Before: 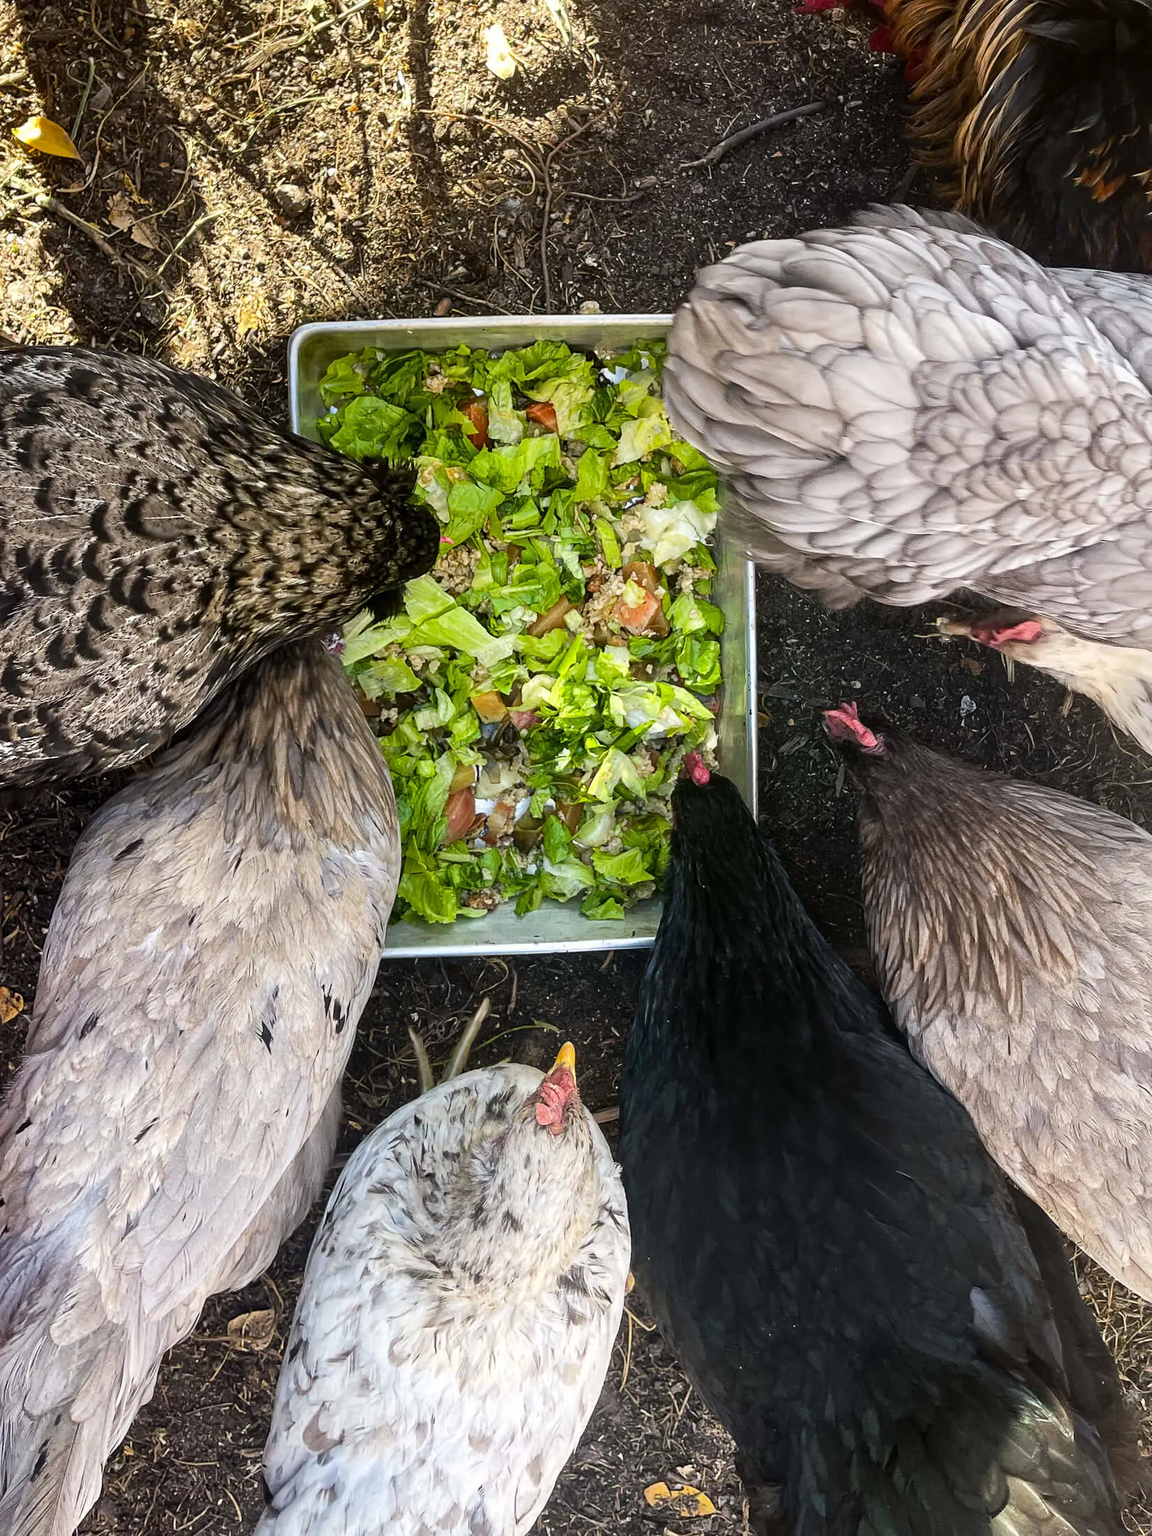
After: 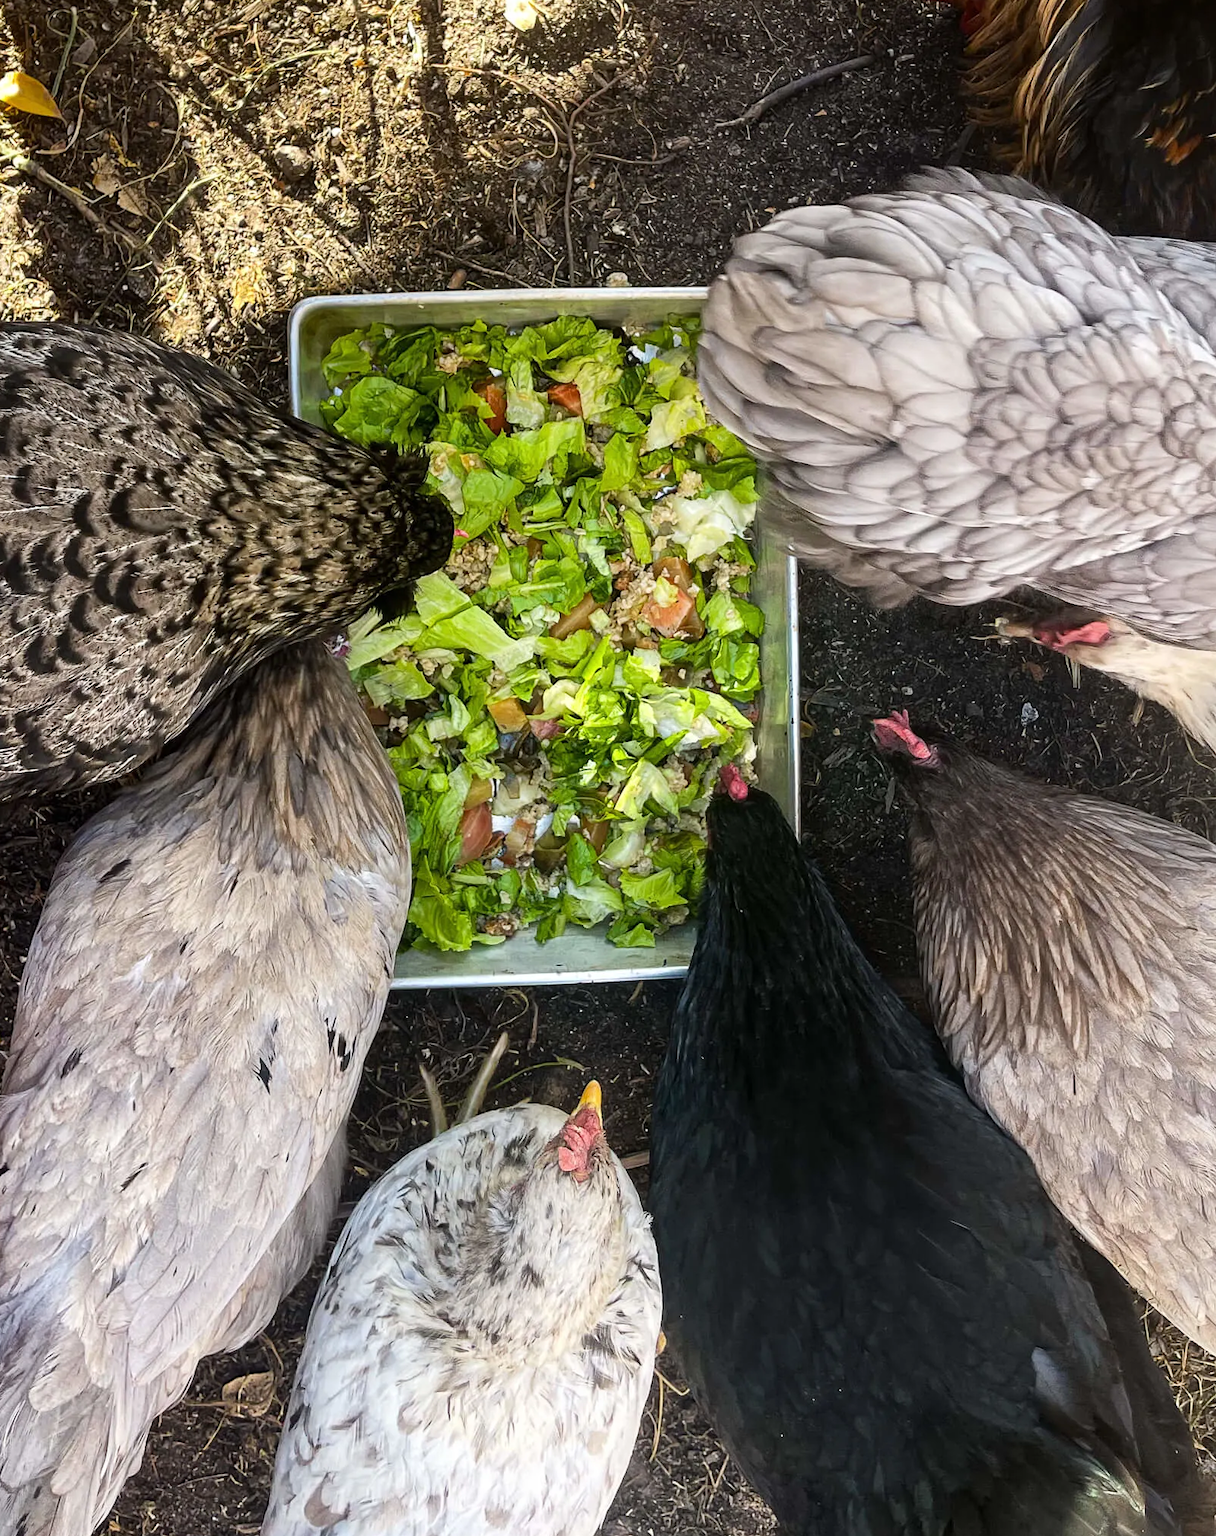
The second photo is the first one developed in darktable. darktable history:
color calibration: illuminant same as pipeline (D50), adaptation XYZ, x 0.346, y 0.357, temperature 5020.33 K
tone equalizer: on, module defaults
crop: left 2.111%, top 3.35%, right 1.027%, bottom 4.906%
